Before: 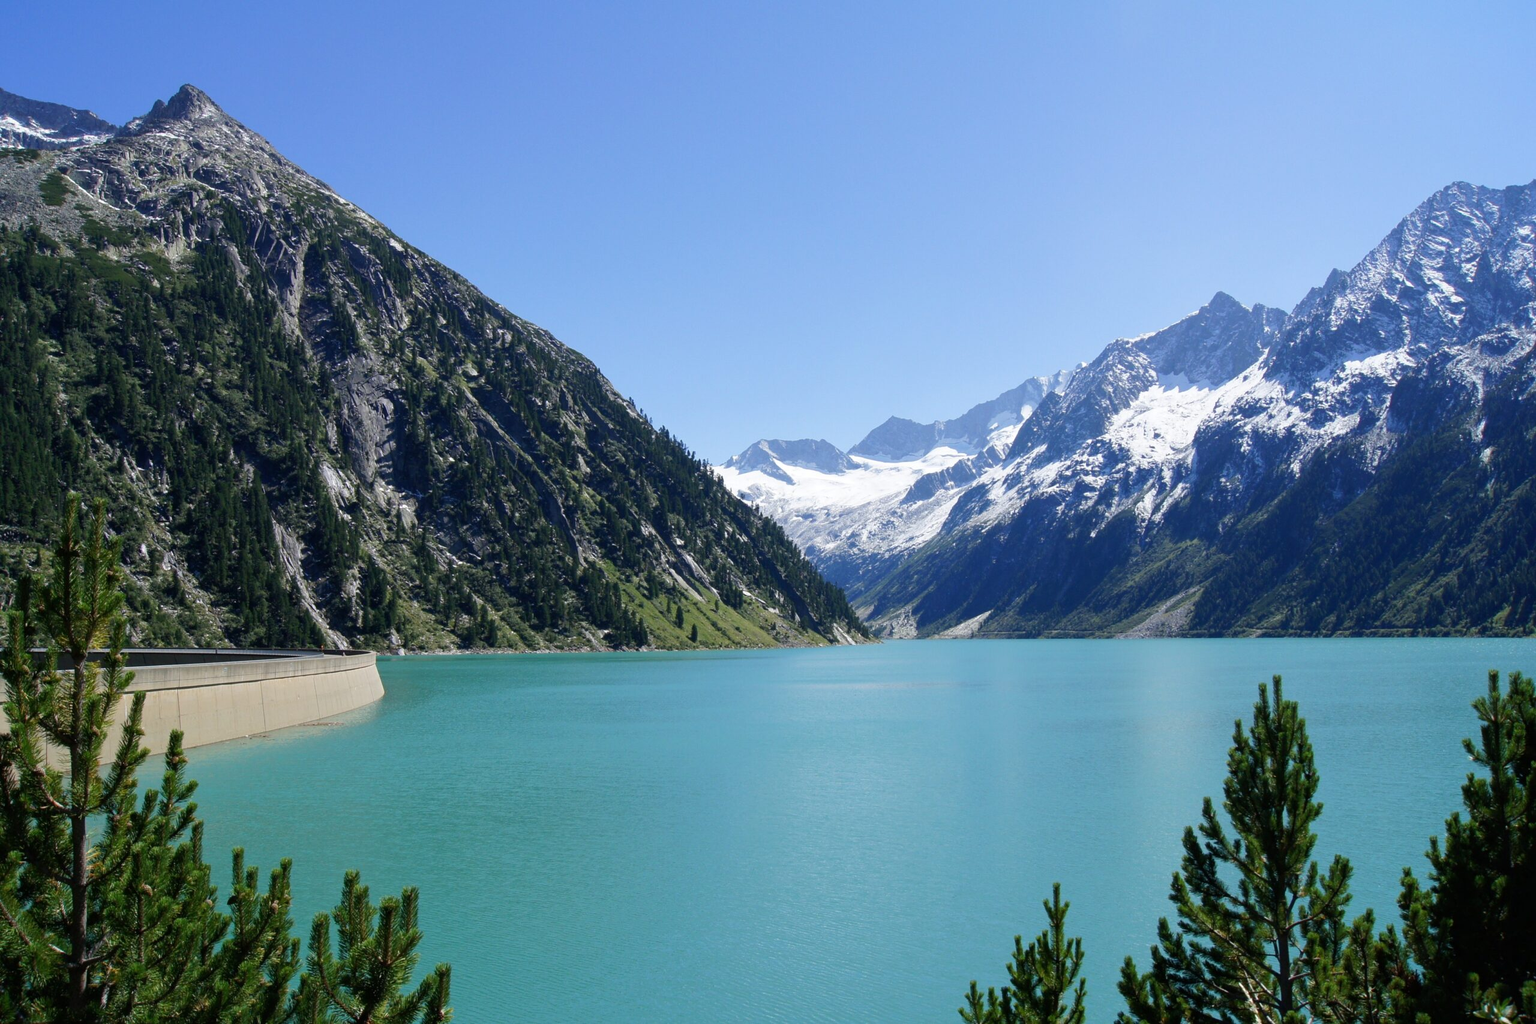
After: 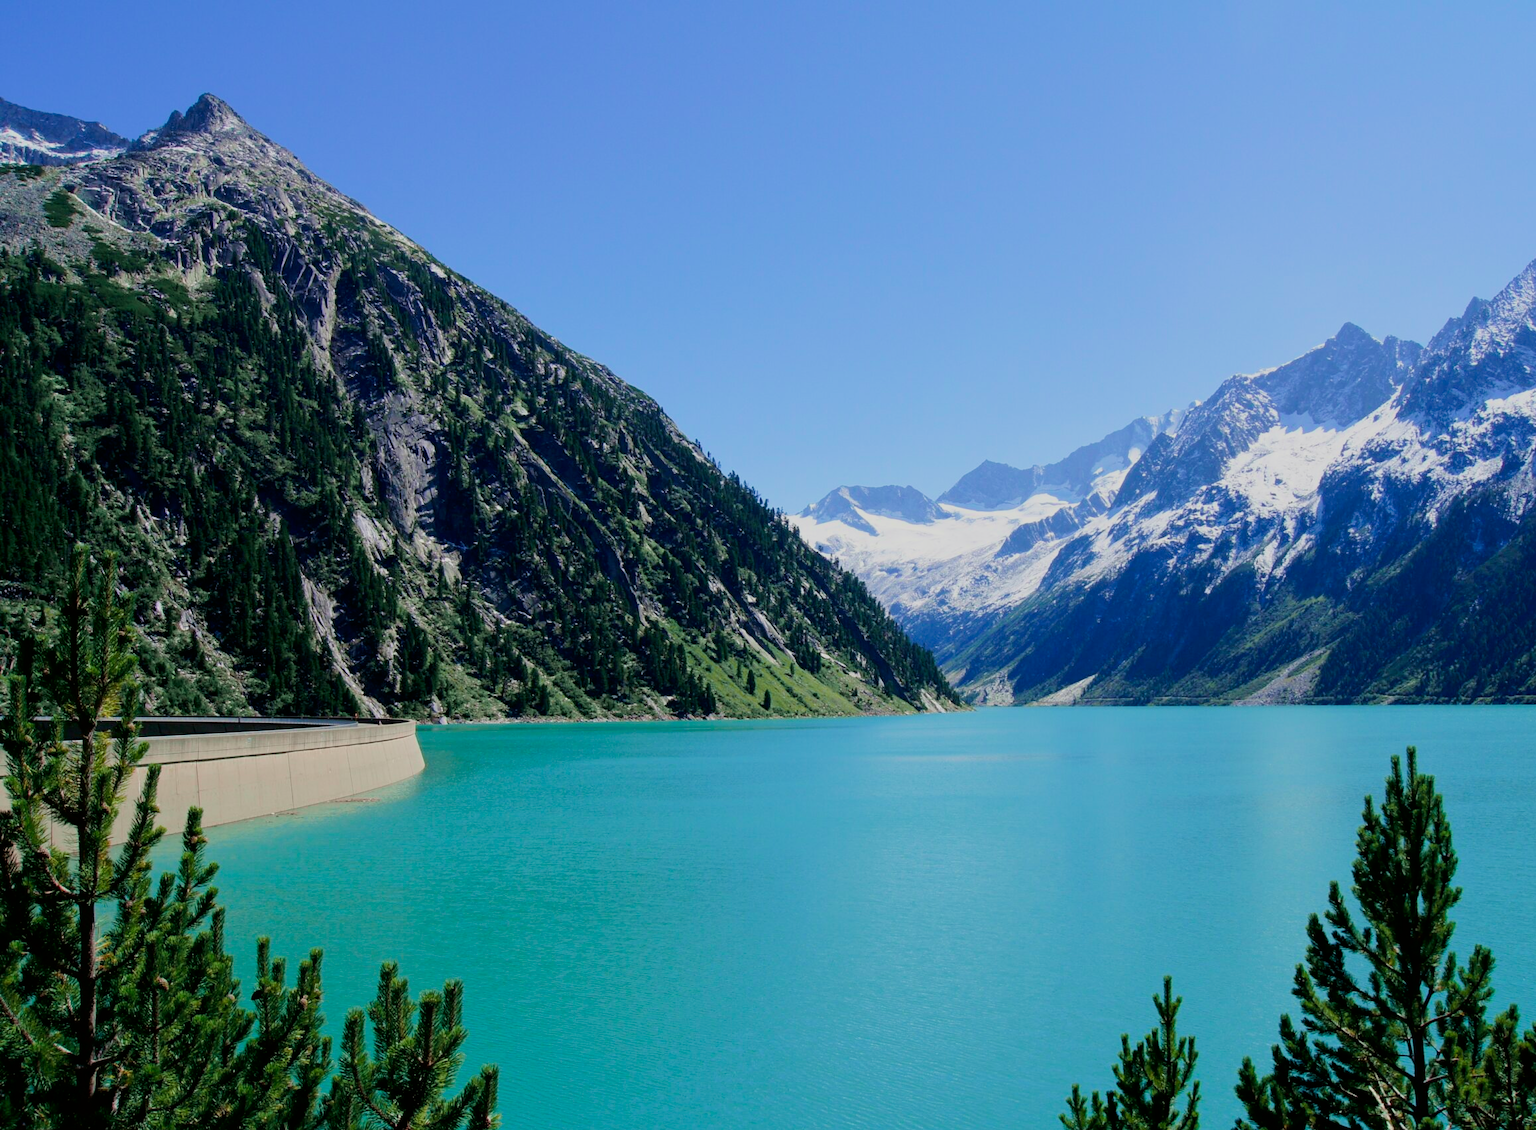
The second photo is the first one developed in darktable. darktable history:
exposure: exposure 0.203 EV, compensate exposure bias true, compensate highlight preservation false
tone curve: curves: ch0 [(0, 0) (0.059, 0.027) (0.162, 0.125) (0.304, 0.279) (0.547, 0.532) (0.828, 0.815) (1, 0.983)]; ch1 [(0, 0) (0.23, 0.166) (0.34, 0.308) (0.371, 0.337) (0.429, 0.411) (0.477, 0.462) (0.499, 0.498) (0.529, 0.537) (0.559, 0.582) (0.743, 0.798) (1, 1)]; ch2 [(0, 0) (0.431, 0.414) (0.498, 0.503) (0.524, 0.528) (0.568, 0.546) (0.6, 0.597) (0.634, 0.645) (0.728, 0.742) (1, 1)], color space Lab, independent channels
velvia: on, module defaults
crop: right 9.483%, bottom 0.028%
filmic rgb: black relative exposure -7.65 EV, white relative exposure 4.56 EV, hardness 3.61, contrast 0.984
